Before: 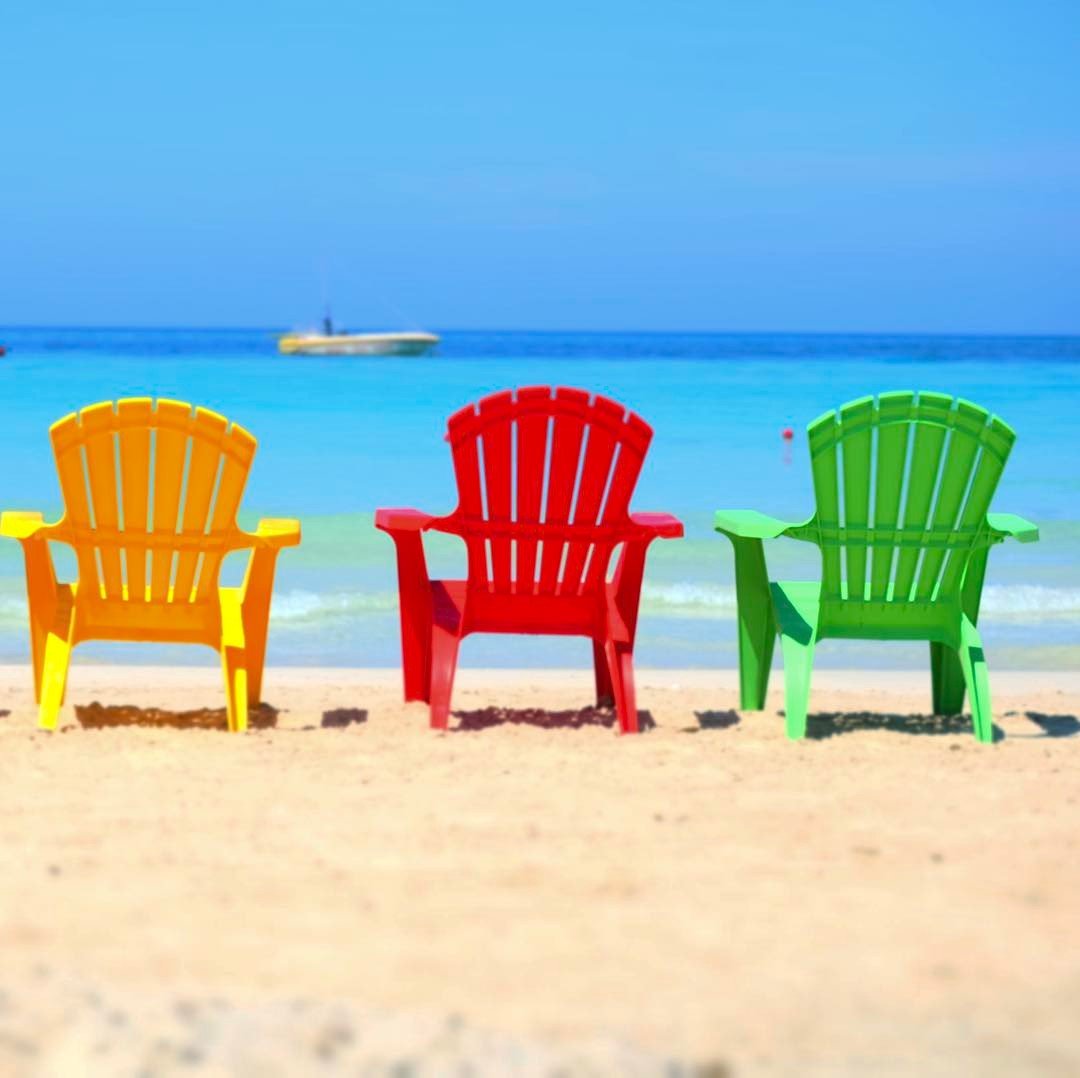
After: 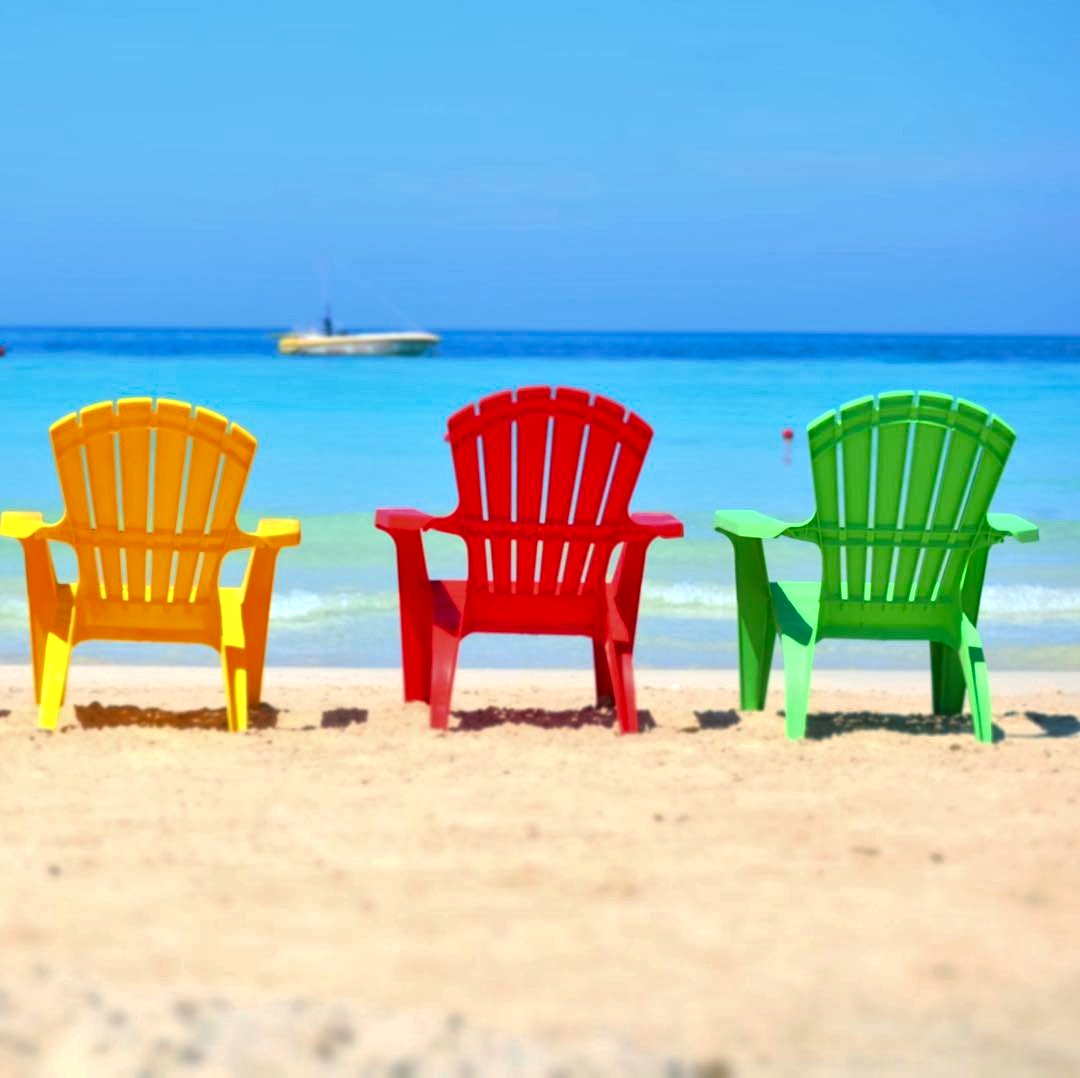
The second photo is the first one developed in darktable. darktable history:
local contrast: mode bilateral grid, contrast 21, coarseness 51, detail 141%, midtone range 0.2
